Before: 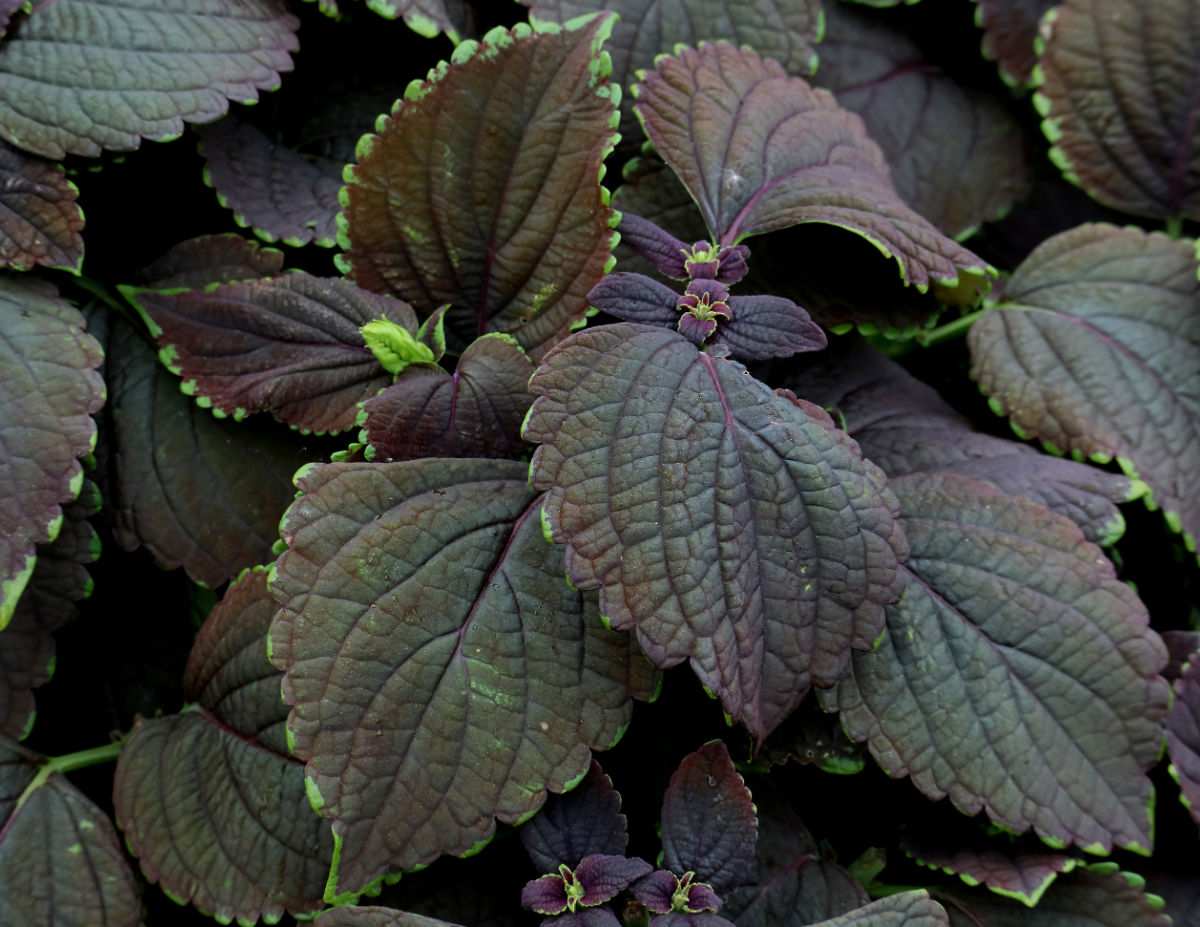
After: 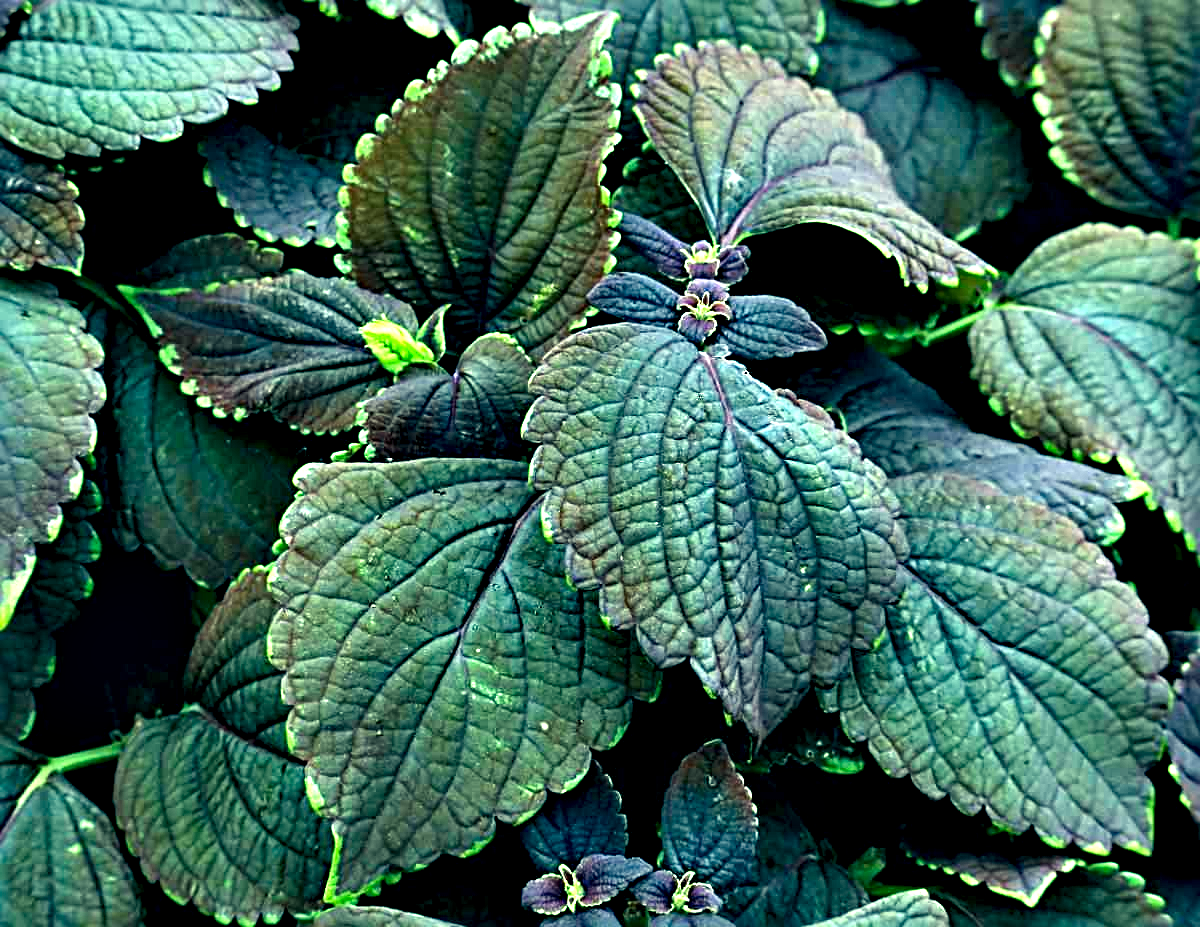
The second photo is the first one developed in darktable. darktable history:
exposure: black level correction 0, exposure 1.2 EV, compensate exposure bias true, compensate highlight preservation false
haze removal: compatibility mode true, adaptive false
color correction: highlights a* -19.9, highlights b* 9.8, shadows a* -21.1, shadows b* -10.75
contrast equalizer: y [[0.6 ×6], [0.55 ×6], [0 ×6], [0 ×6], [0 ×6]]
sharpen: radius 3.987
